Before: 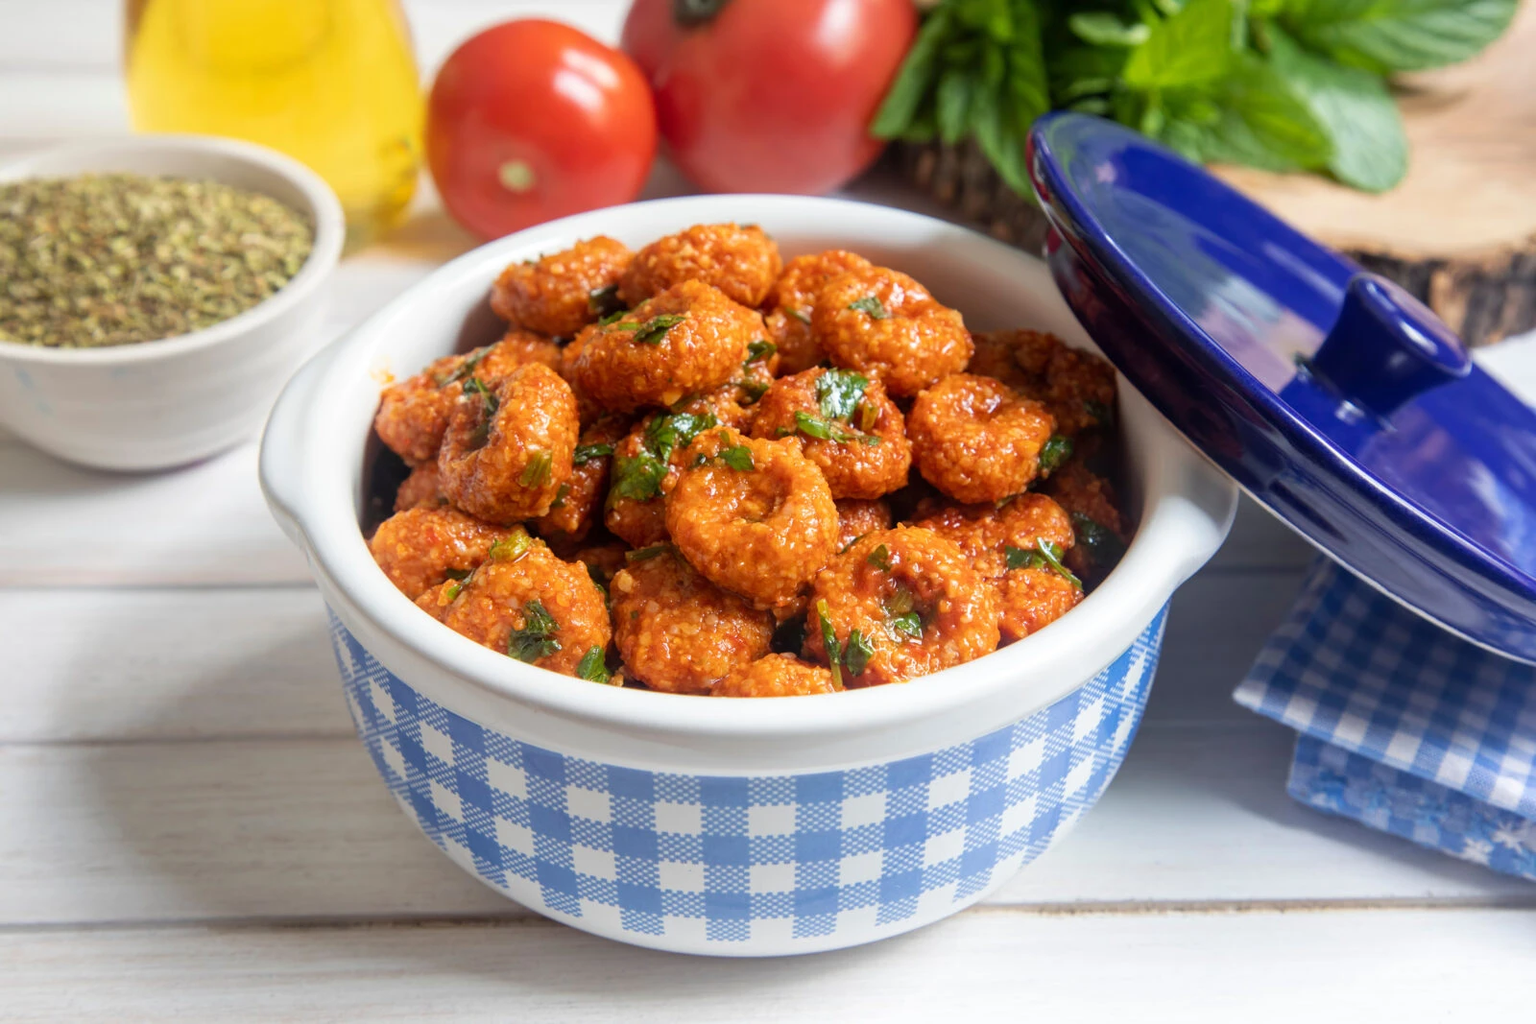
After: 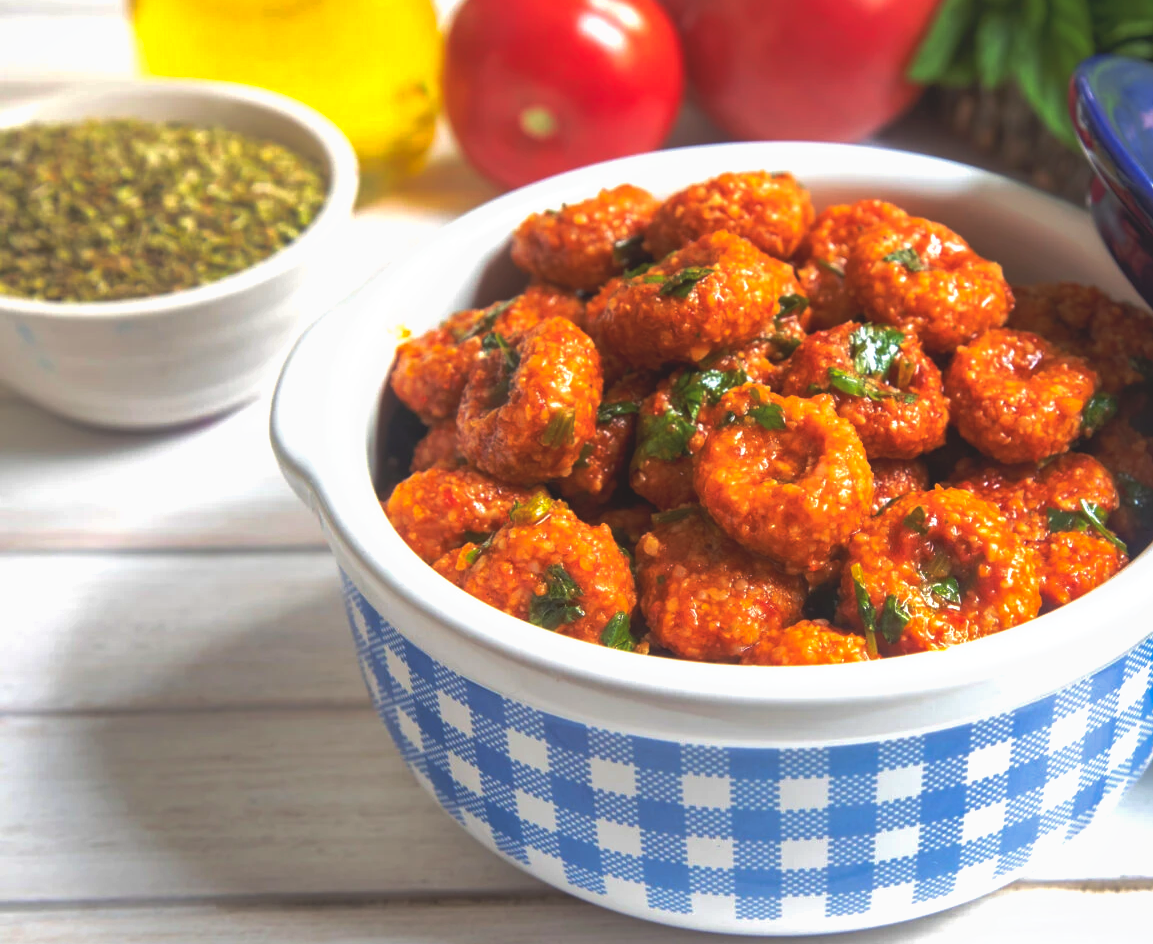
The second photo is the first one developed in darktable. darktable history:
tone curve: curves: ch0 [(0, 0.081) (0.483, 0.453) (0.881, 0.992)], preserve colors none
crop: top 5.79%, right 27.899%, bottom 5.716%
shadows and highlights: on, module defaults
